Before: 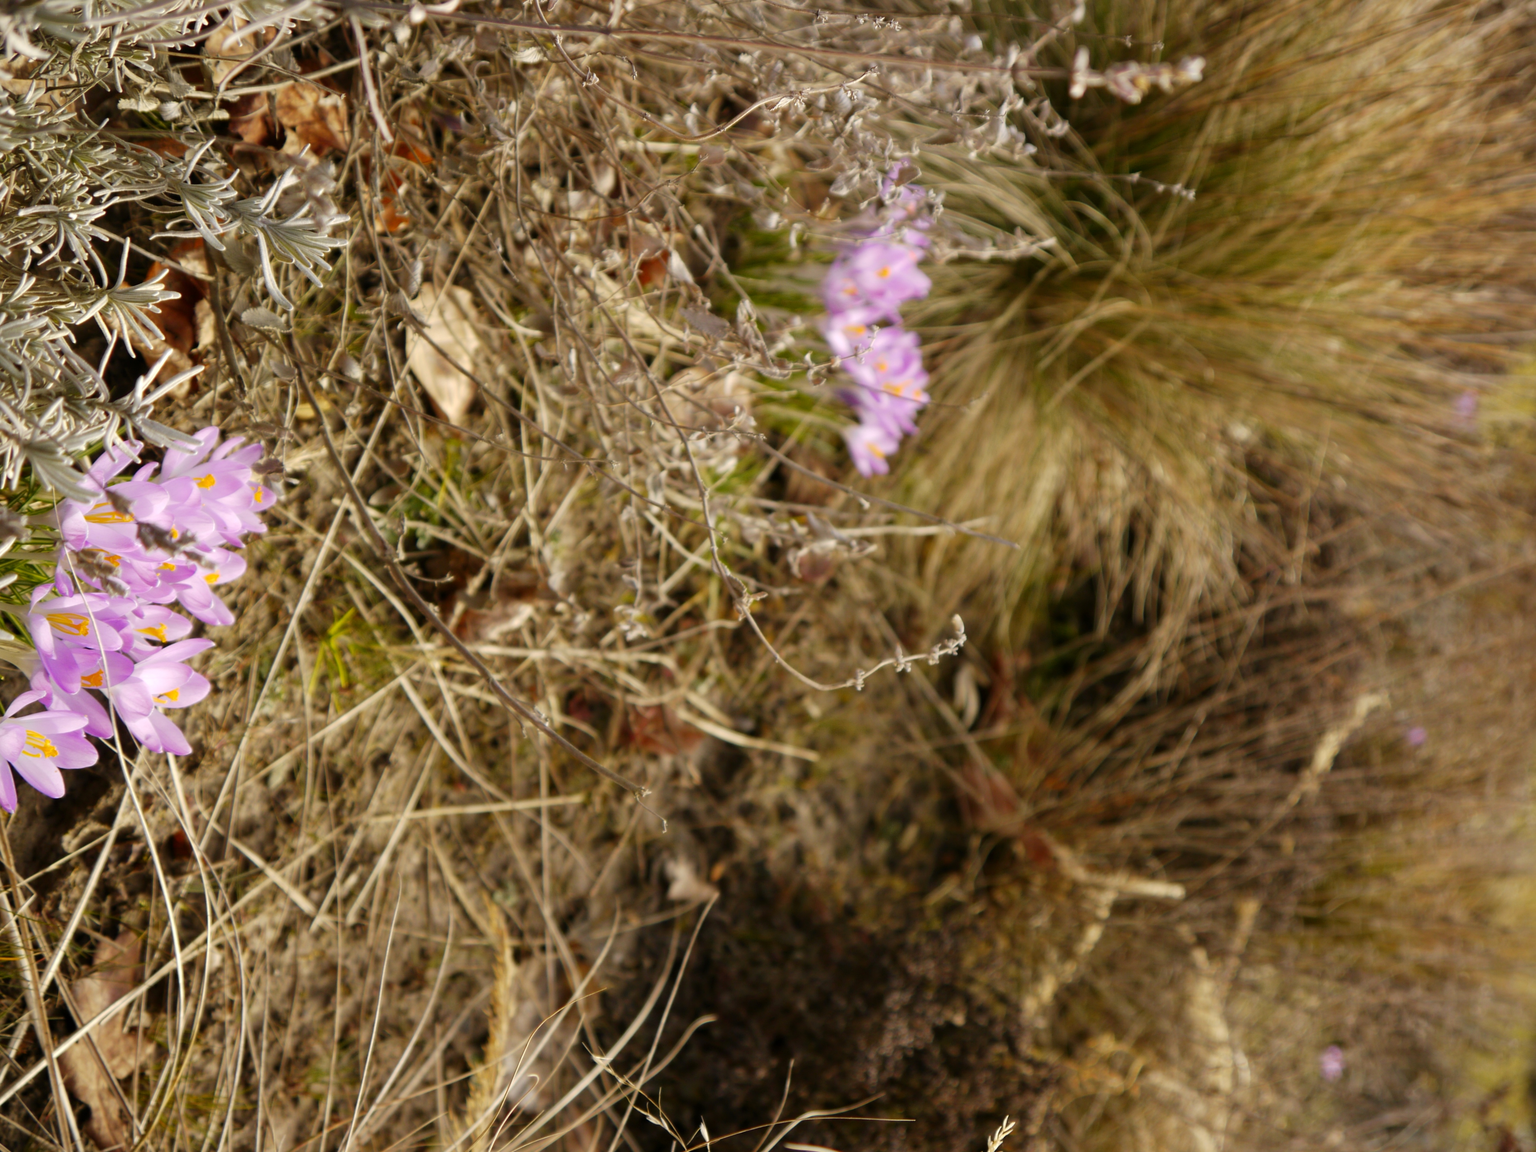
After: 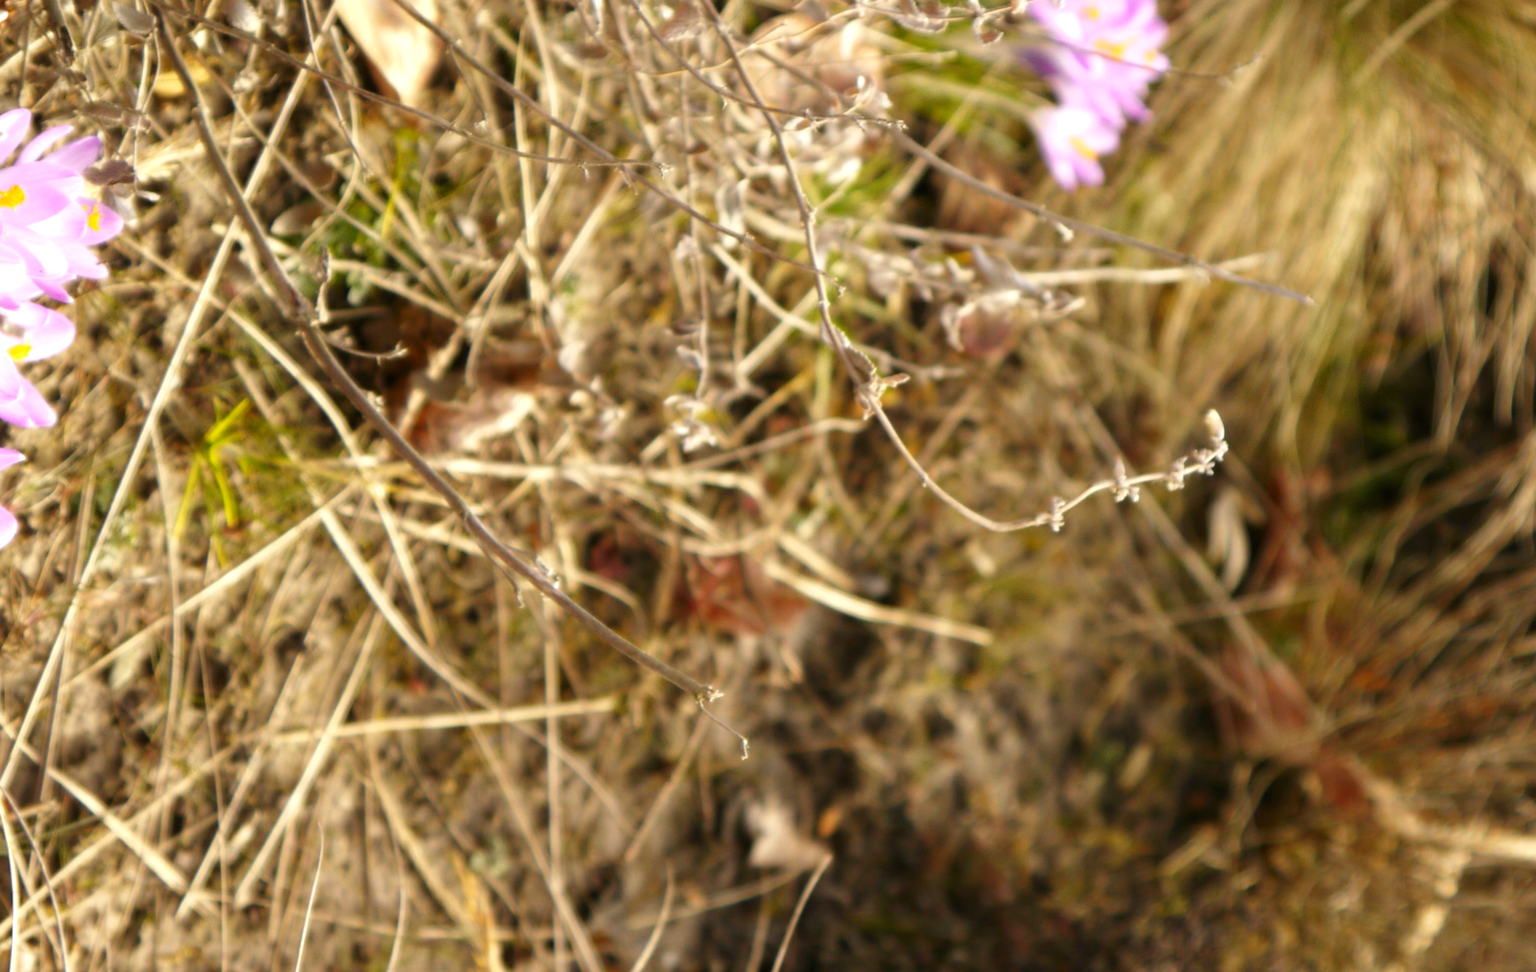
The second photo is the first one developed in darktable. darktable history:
exposure: black level correction 0, exposure 0.701 EV, compensate highlight preservation false
crop: left 13.002%, top 31.156%, right 24.531%, bottom 16.083%
